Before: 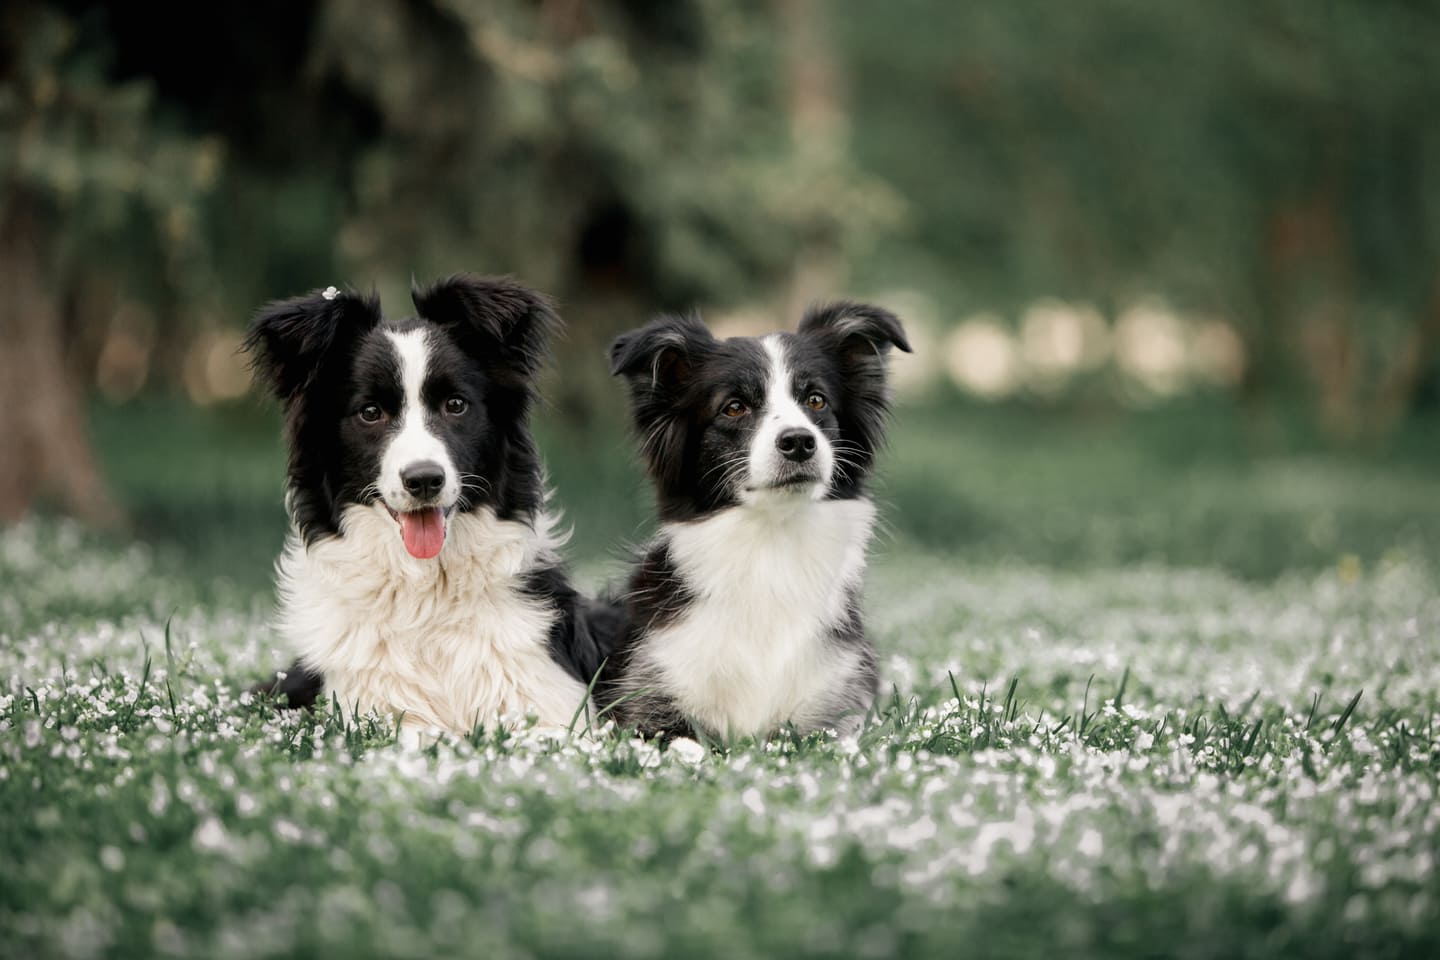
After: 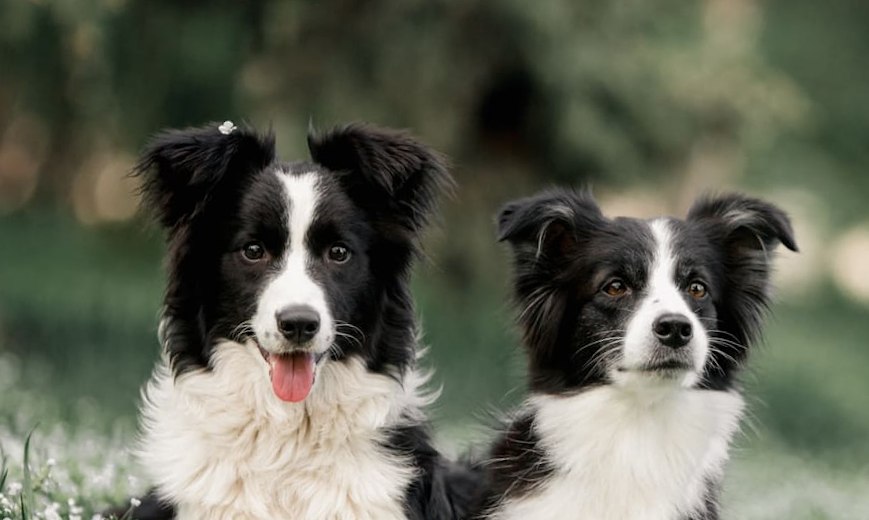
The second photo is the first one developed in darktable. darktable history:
crop and rotate: angle -6.43°, left 2.169%, top 6.875%, right 27.711%, bottom 30.102%
